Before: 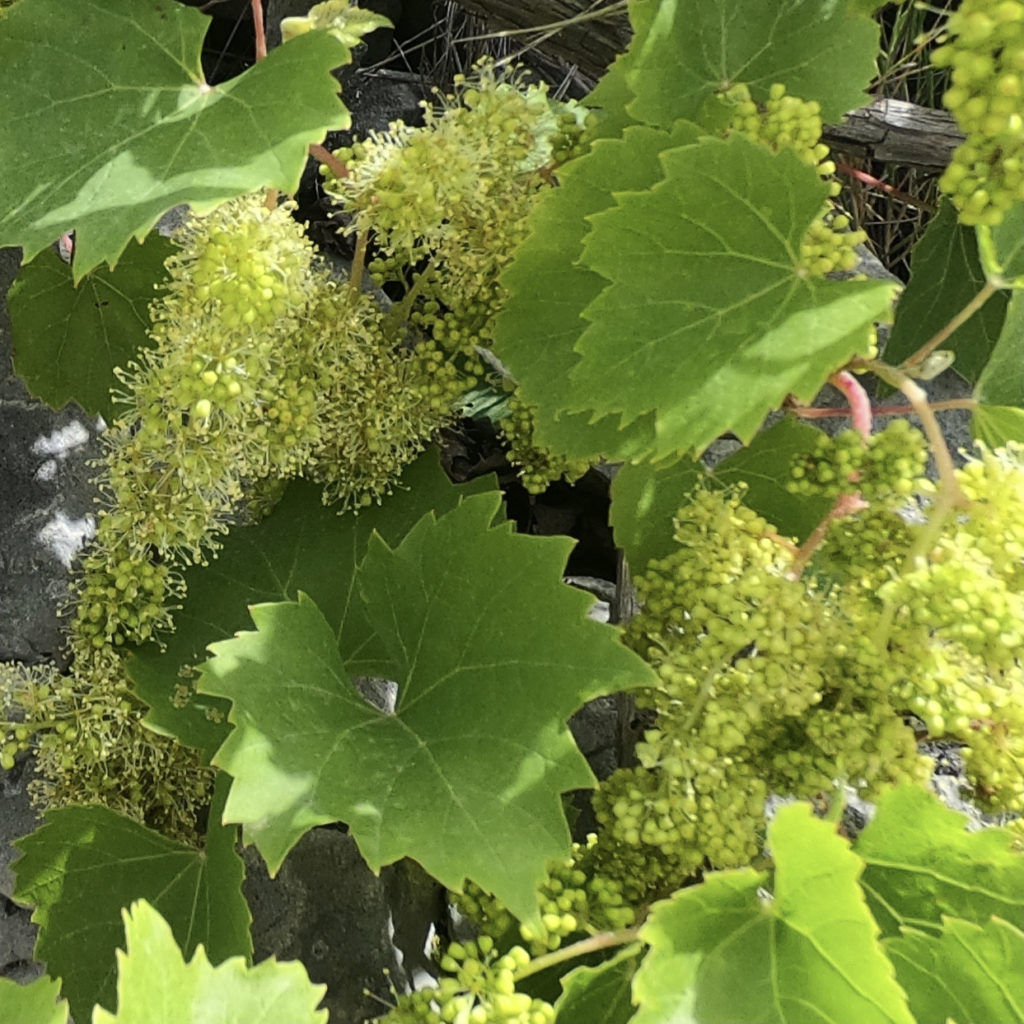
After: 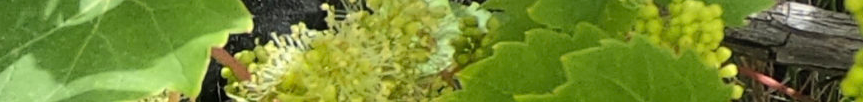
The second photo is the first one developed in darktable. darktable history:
crop and rotate: left 9.644%, top 9.491%, right 6.021%, bottom 80.509%
shadows and highlights: shadows 32, highlights -32, soften with gaussian
